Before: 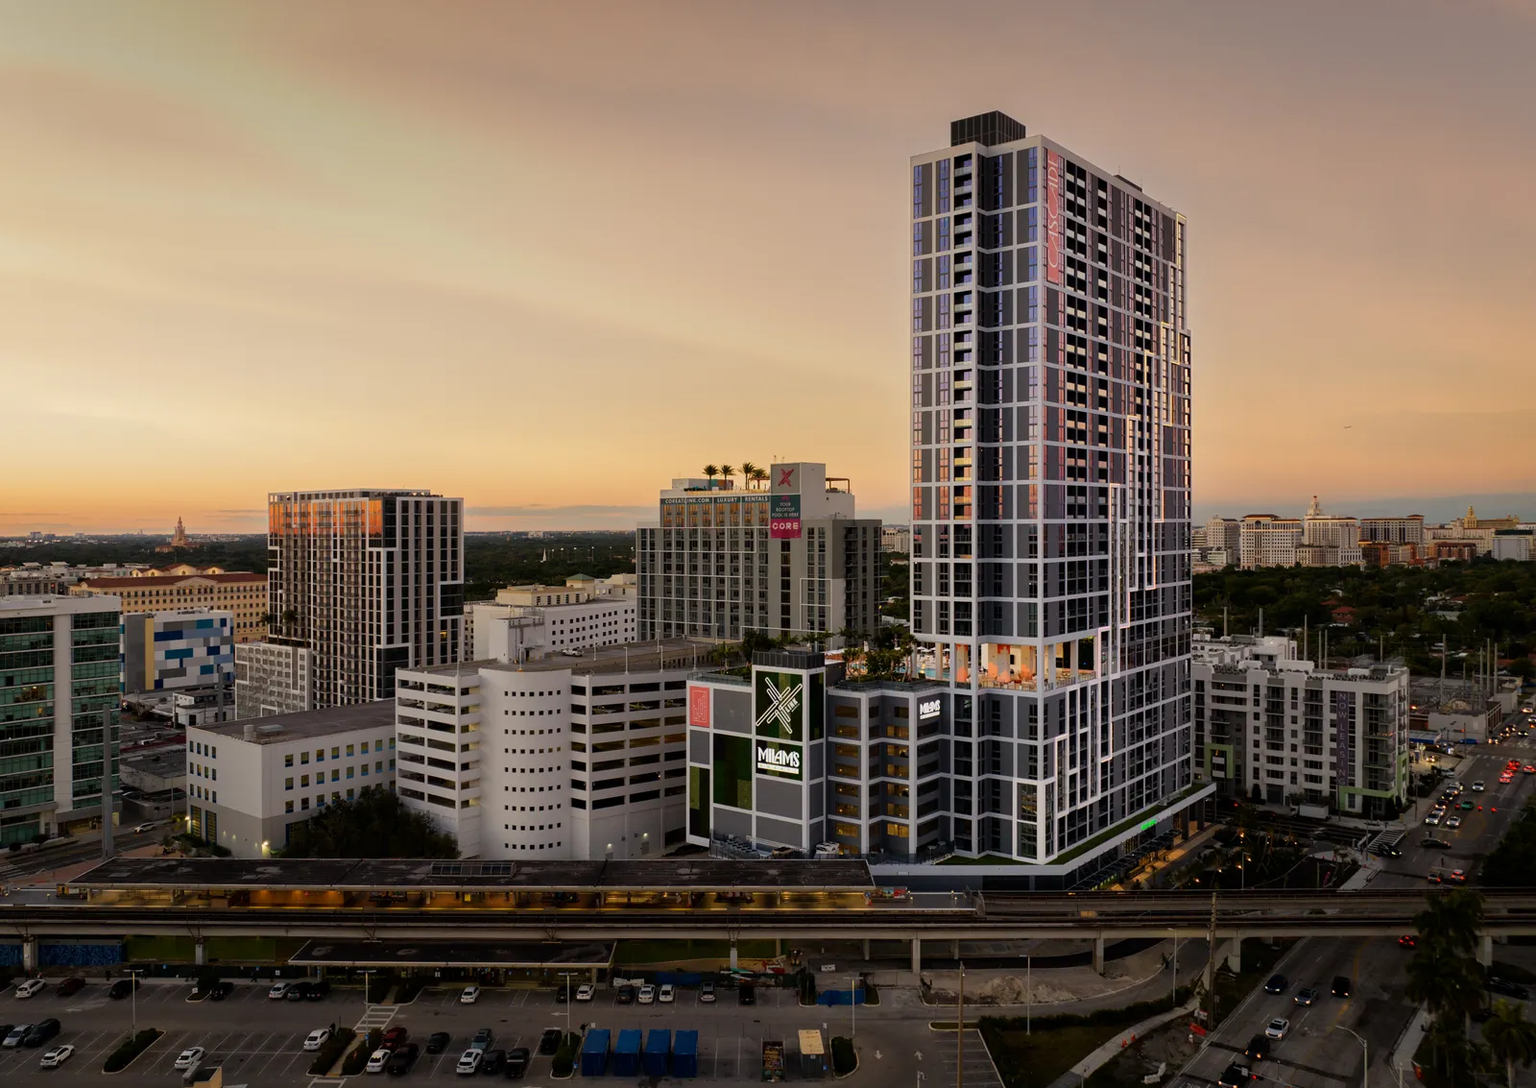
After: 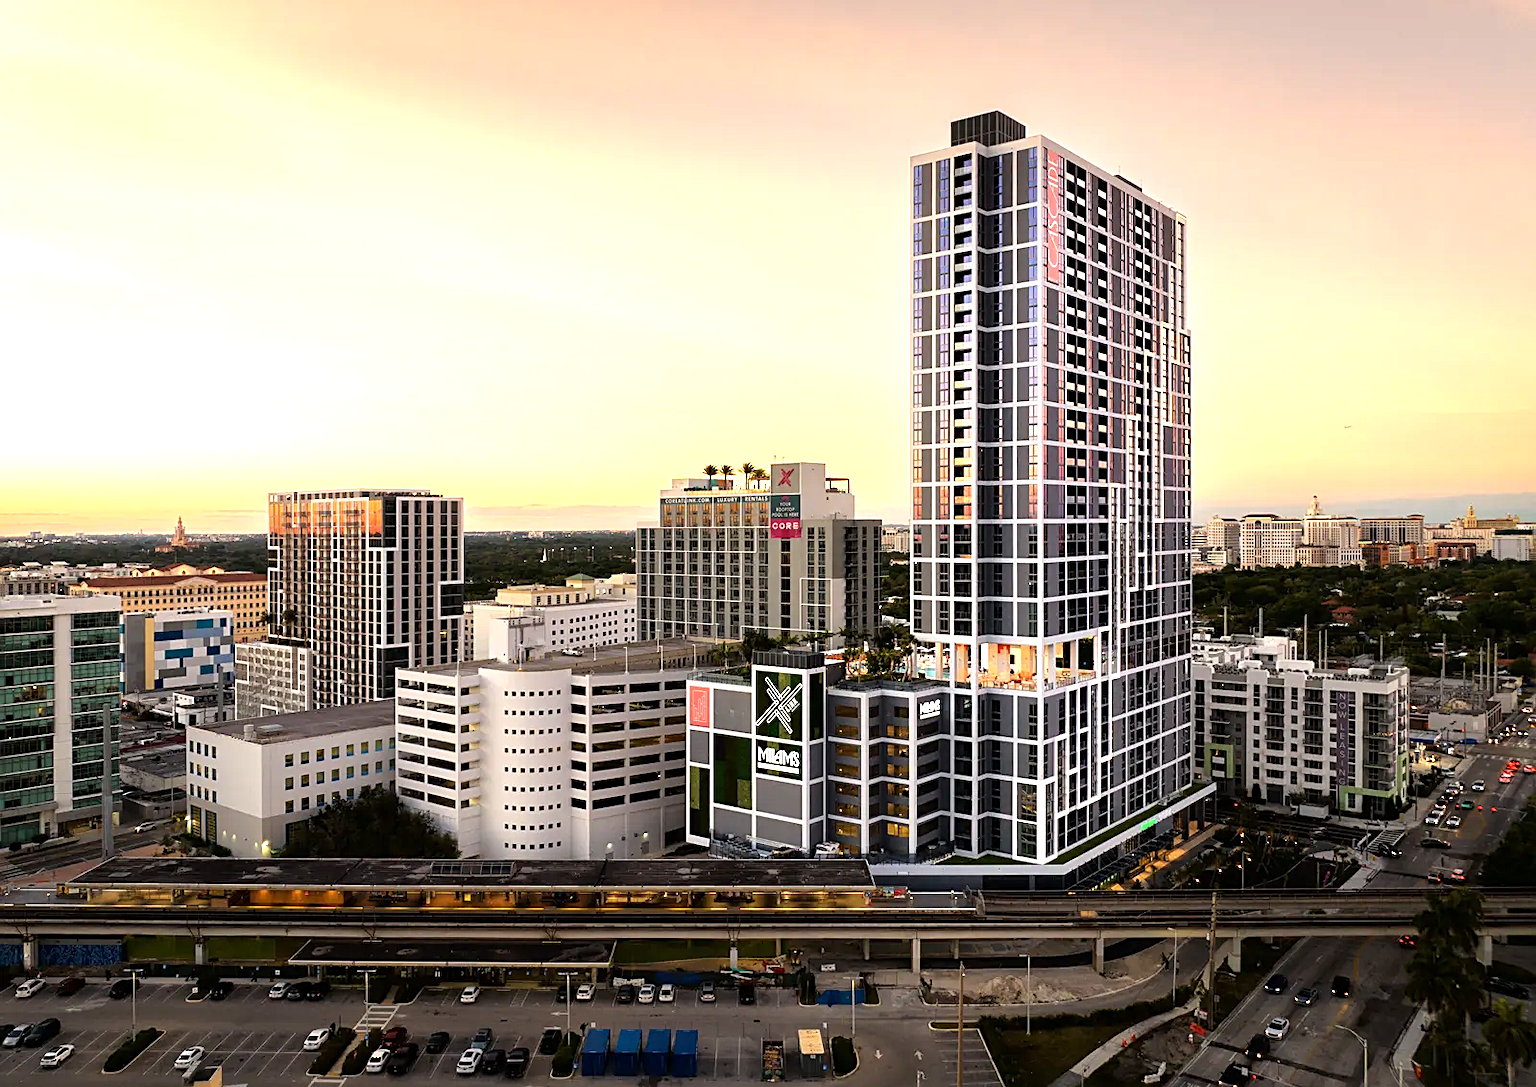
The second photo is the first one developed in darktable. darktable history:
tone equalizer: -8 EV -0.384 EV, -7 EV -0.413 EV, -6 EV -0.345 EV, -5 EV -0.204 EV, -3 EV 0.21 EV, -2 EV 0.356 EV, -1 EV 0.406 EV, +0 EV 0.415 EV
sharpen: on, module defaults
tone curve: curves: ch1 [(0, 0) (0.173, 0.145) (0.467, 0.477) (0.808, 0.611) (1, 1)]; ch2 [(0, 0) (0.255, 0.314) (0.498, 0.509) (0.694, 0.64) (1, 1)]
exposure: exposure 0.944 EV, compensate highlight preservation false
